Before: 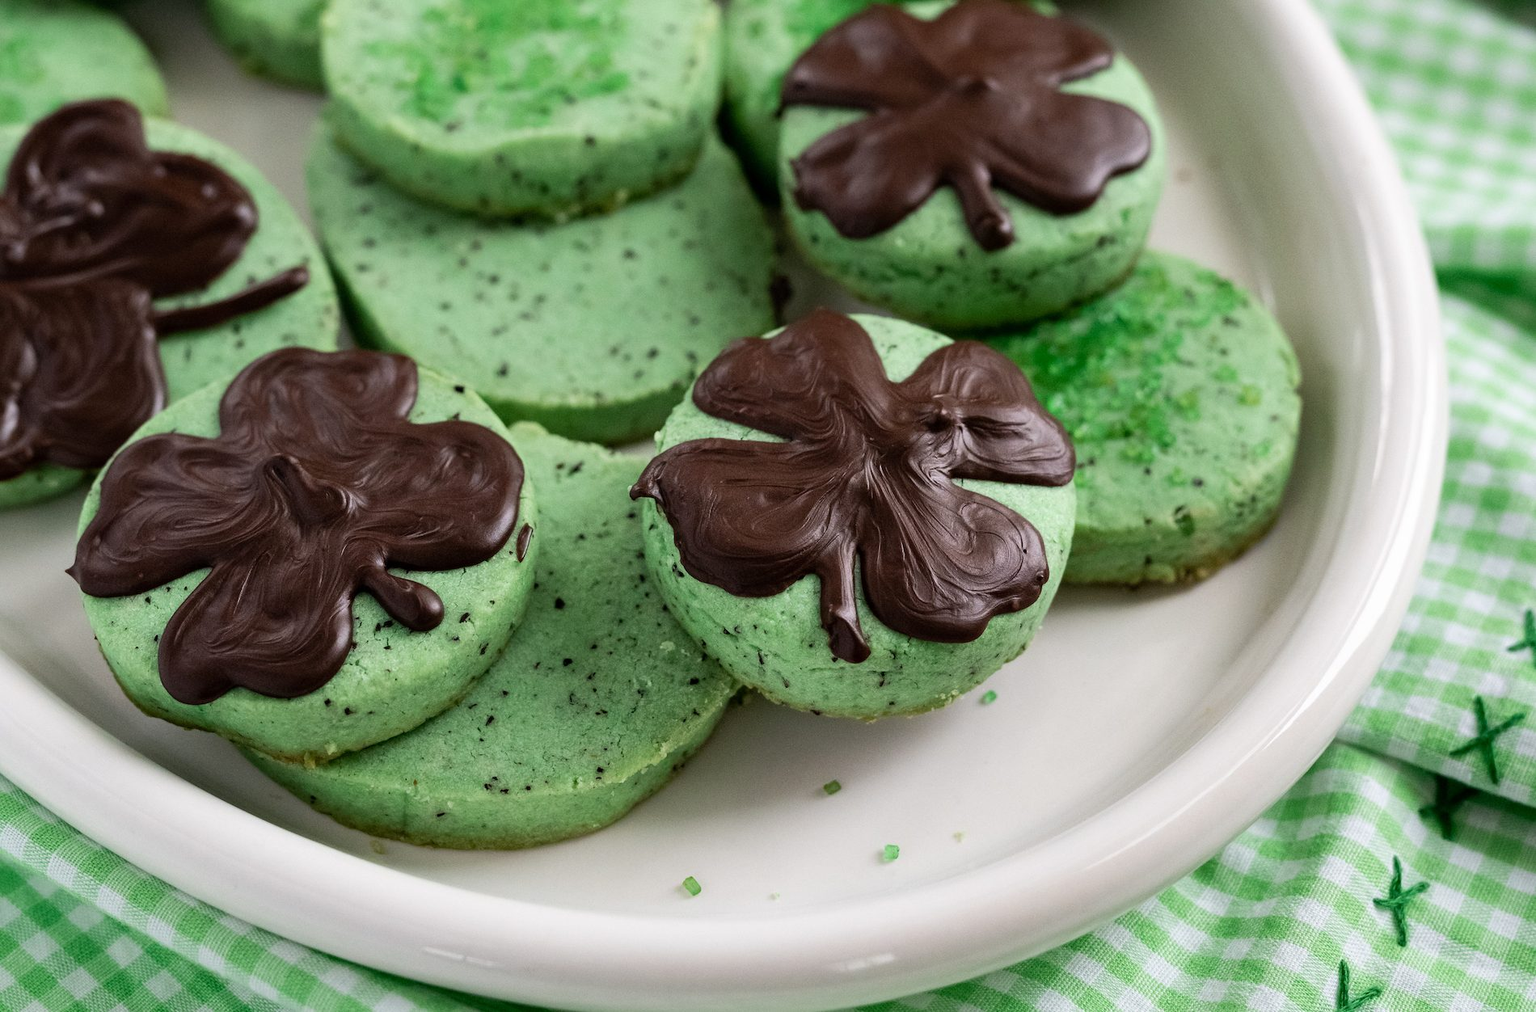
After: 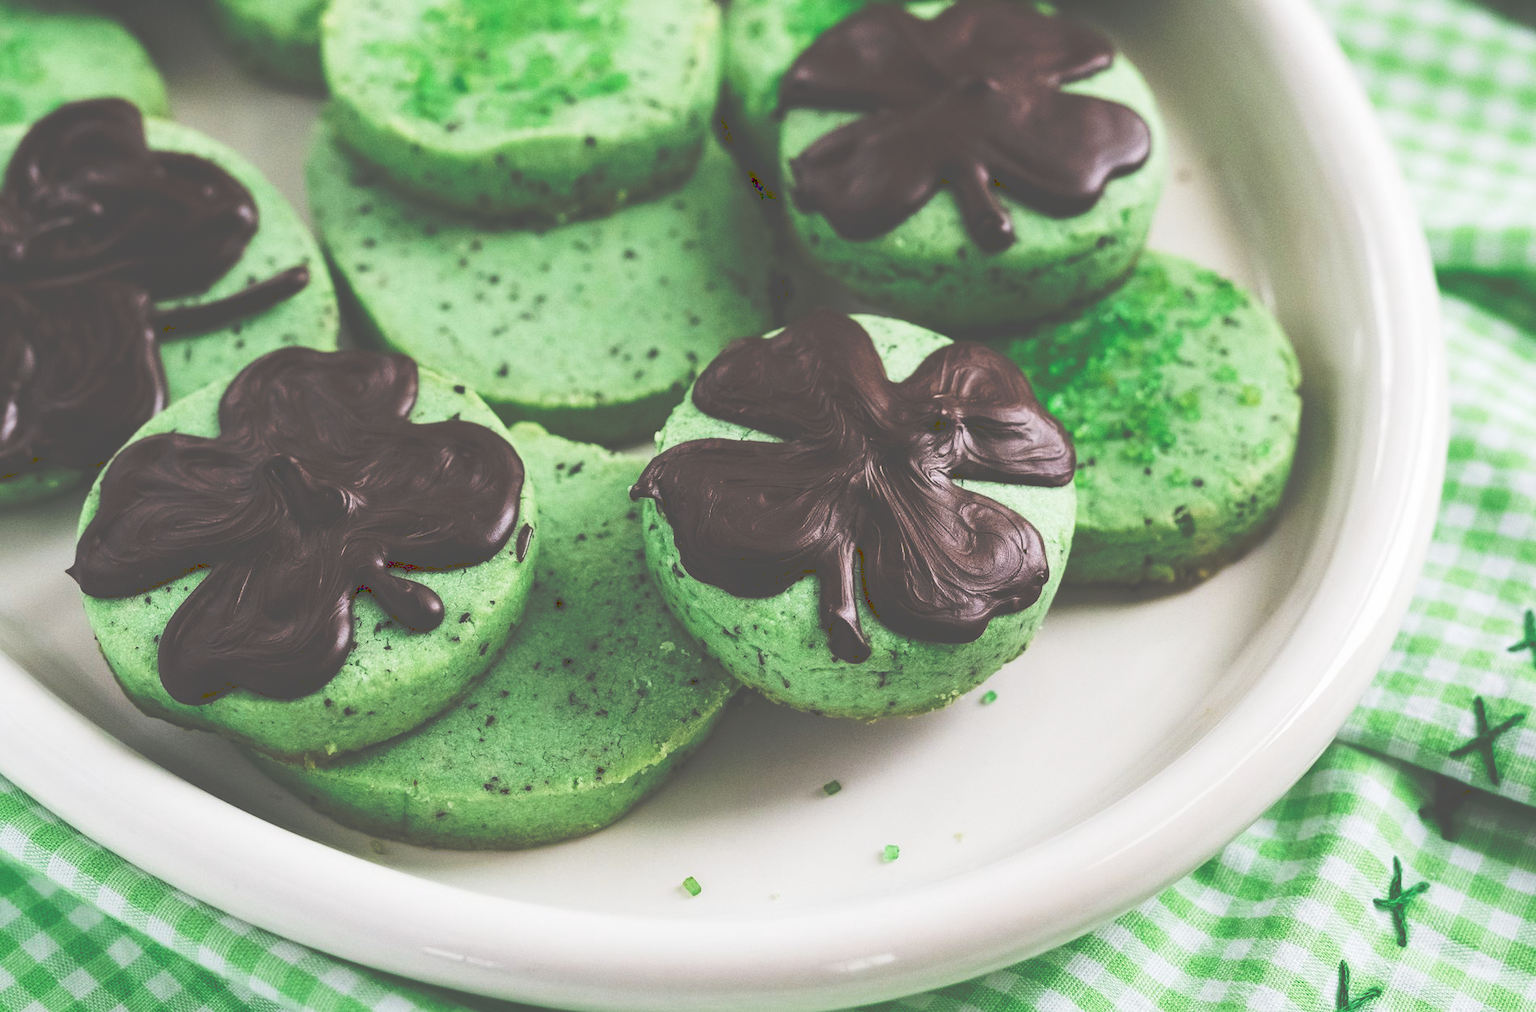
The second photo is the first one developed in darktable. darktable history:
white balance: emerald 1
tone curve: curves: ch0 [(0, 0) (0.003, 0.319) (0.011, 0.319) (0.025, 0.323) (0.044, 0.323) (0.069, 0.327) (0.1, 0.33) (0.136, 0.338) (0.177, 0.348) (0.224, 0.361) (0.277, 0.374) (0.335, 0.398) (0.399, 0.444) (0.468, 0.516) (0.543, 0.595) (0.623, 0.694) (0.709, 0.793) (0.801, 0.883) (0.898, 0.942) (1, 1)], preserve colors none
